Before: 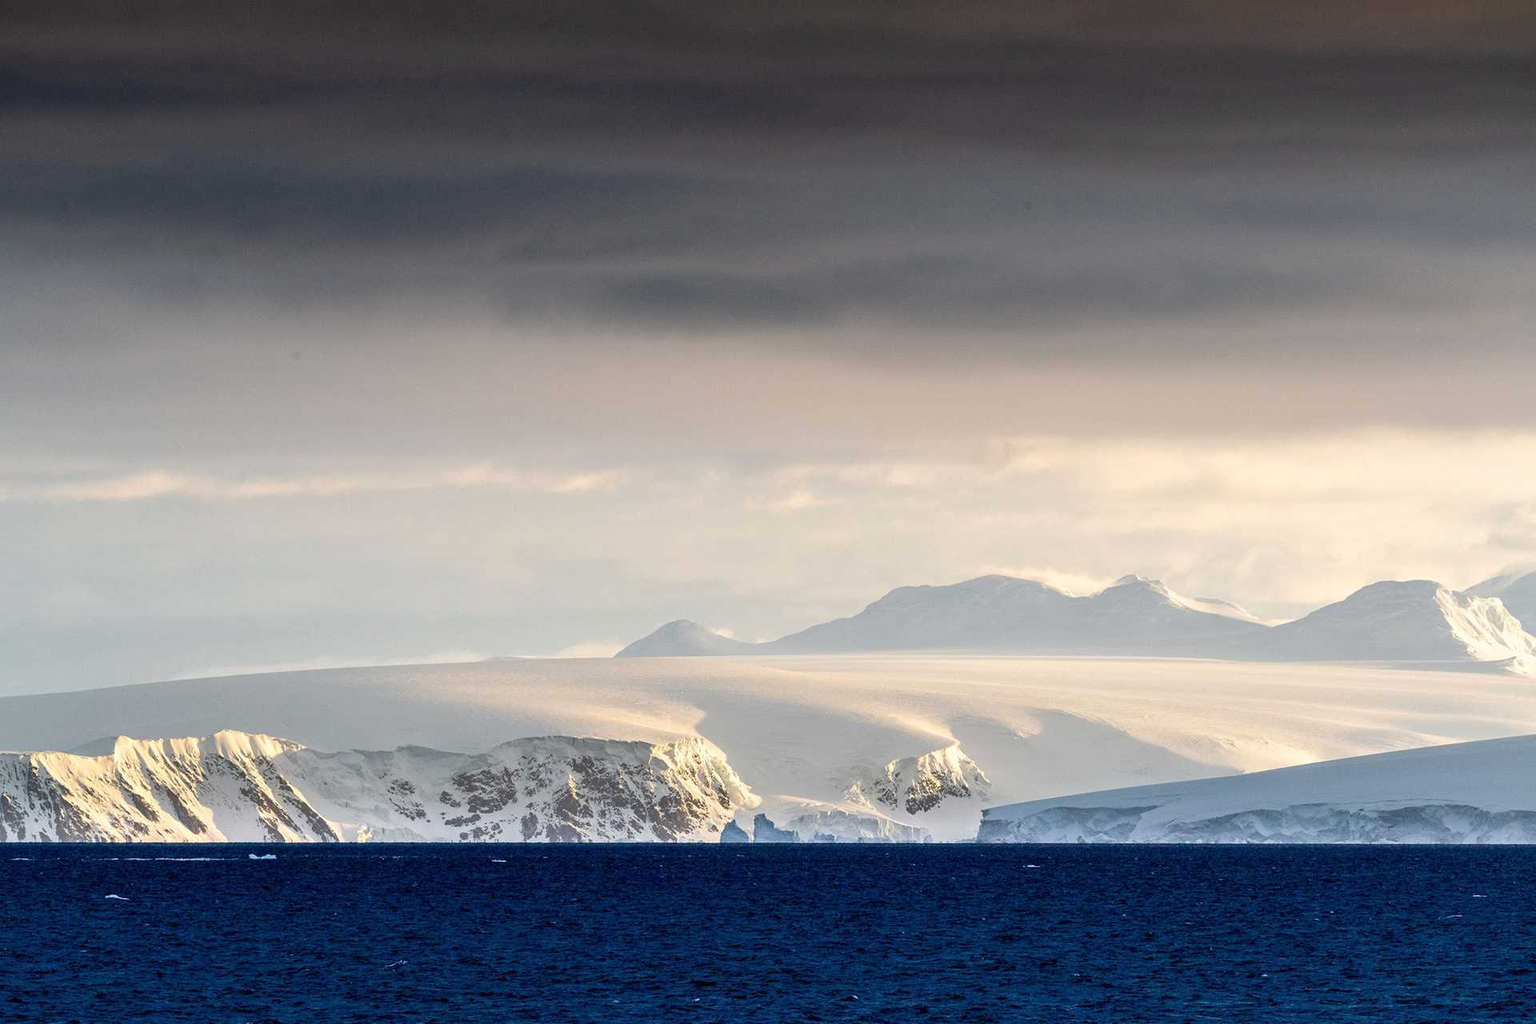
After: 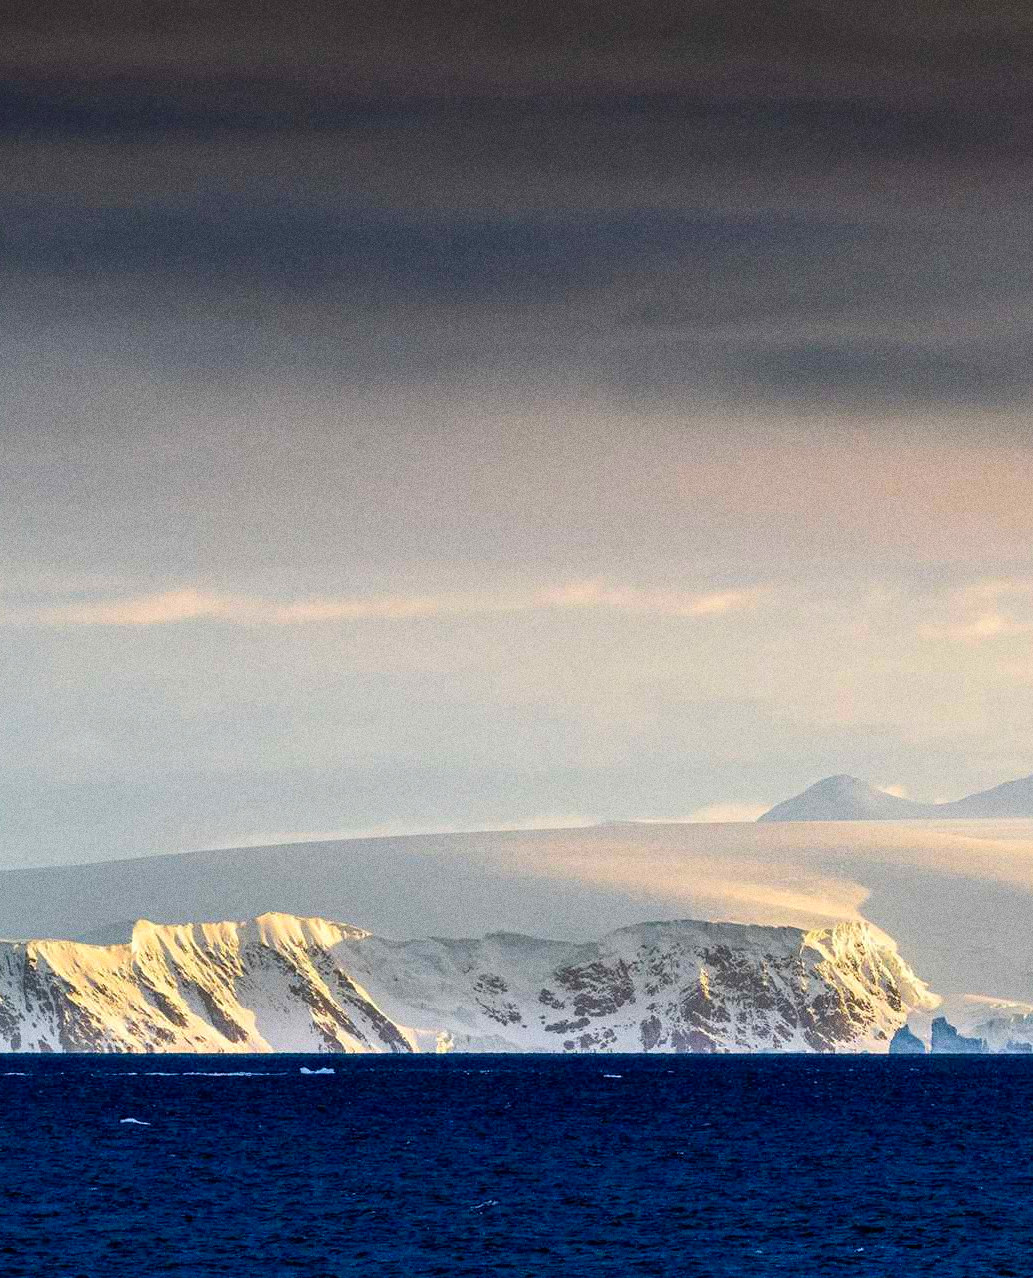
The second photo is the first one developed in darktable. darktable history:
crop: left 0.587%, right 45.588%, bottom 0.086%
color balance rgb: perceptual saturation grading › global saturation 30%, global vibrance 20%
grain: coarseness 0.09 ISO, strength 40%
